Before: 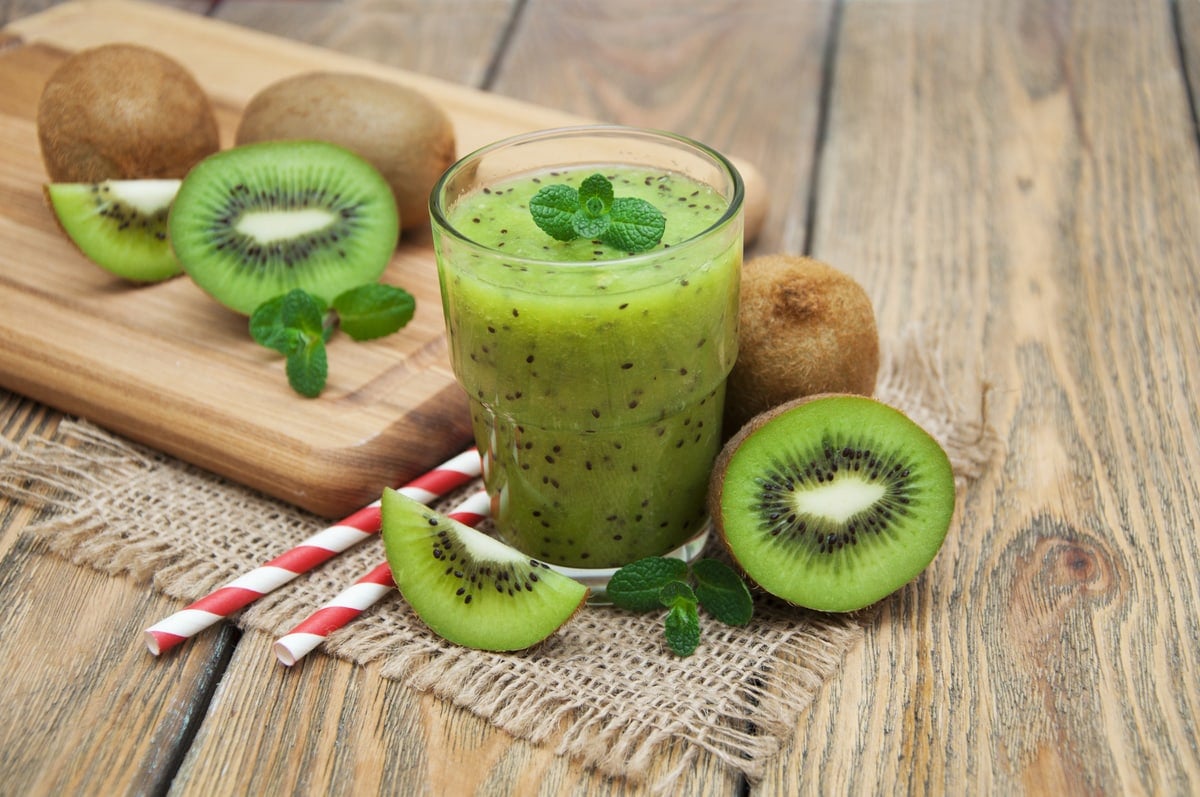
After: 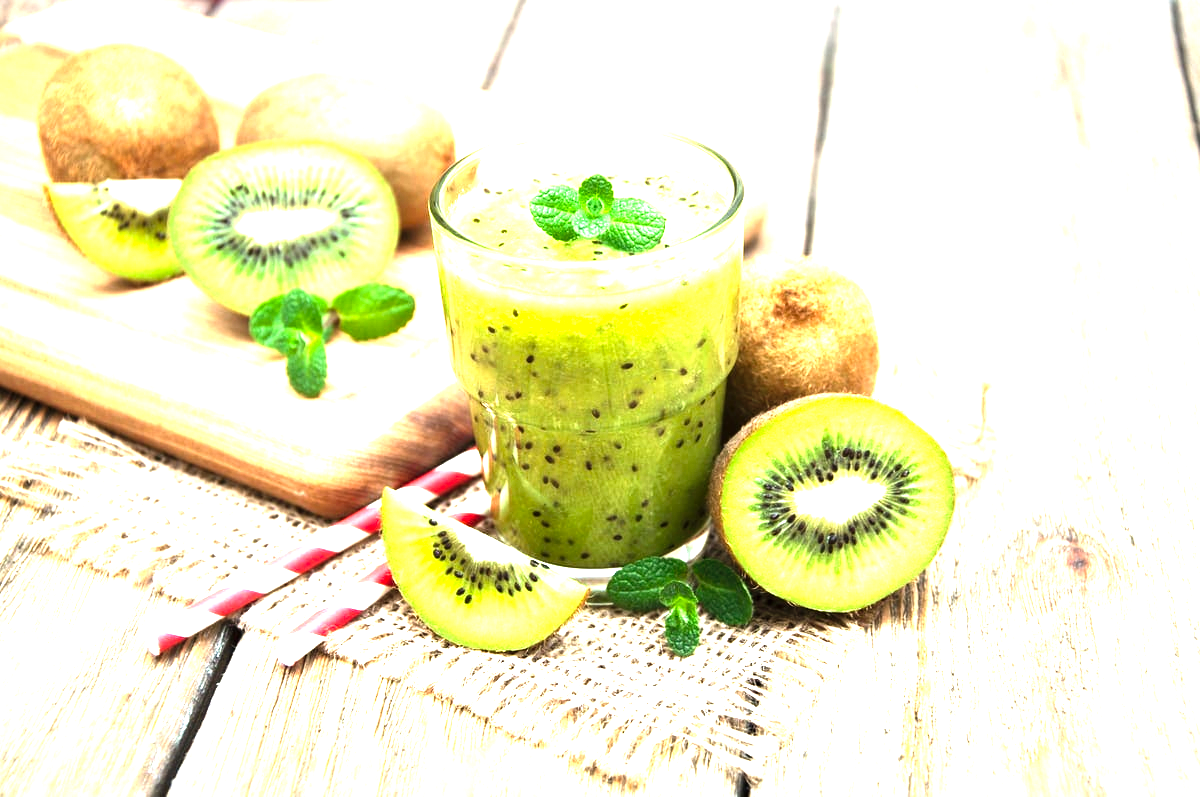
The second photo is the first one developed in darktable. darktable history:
levels: levels [0, 0.281, 0.562]
tone equalizer: -8 EV -0.417 EV, -7 EV -0.389 EV, -6 EV -0.333 EV, -5 EV -0.222 EV, -3 EV 0.222 EV, -2 EV 0.333 EV, -1 EV 0.389 EV, +0 EV 0.417 EV, edges refinement/feathering 500, mask exposure compensation -1.57 EV, preserve details no
